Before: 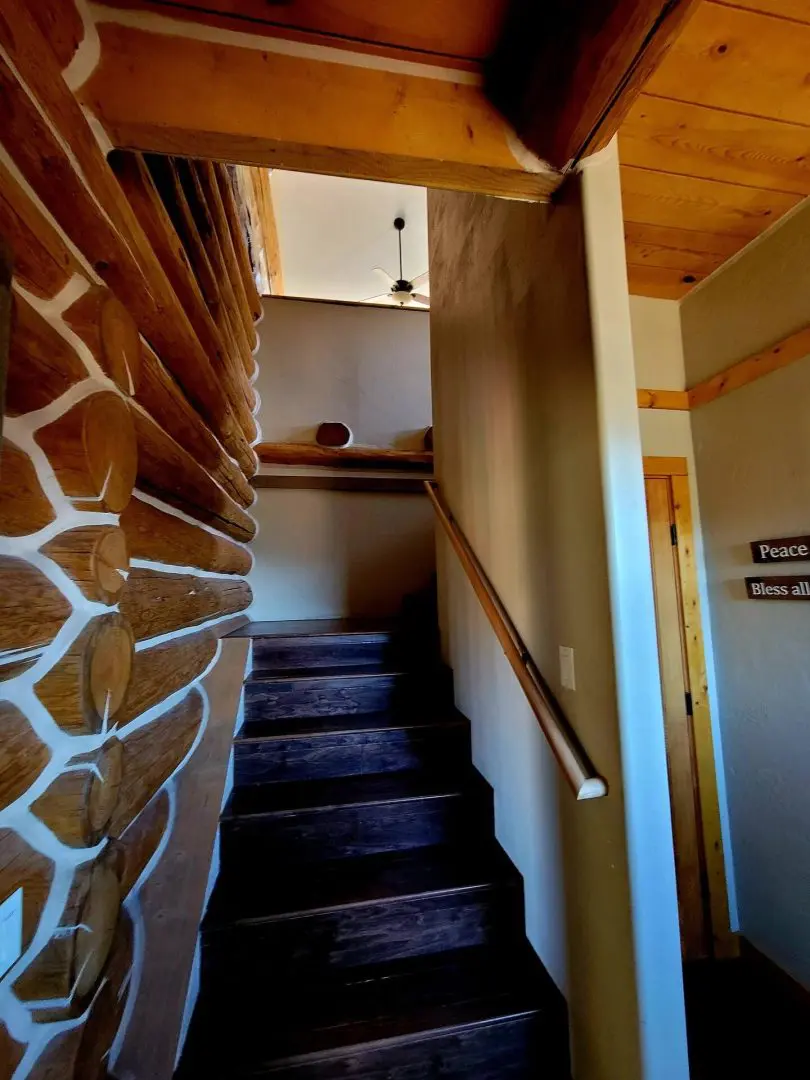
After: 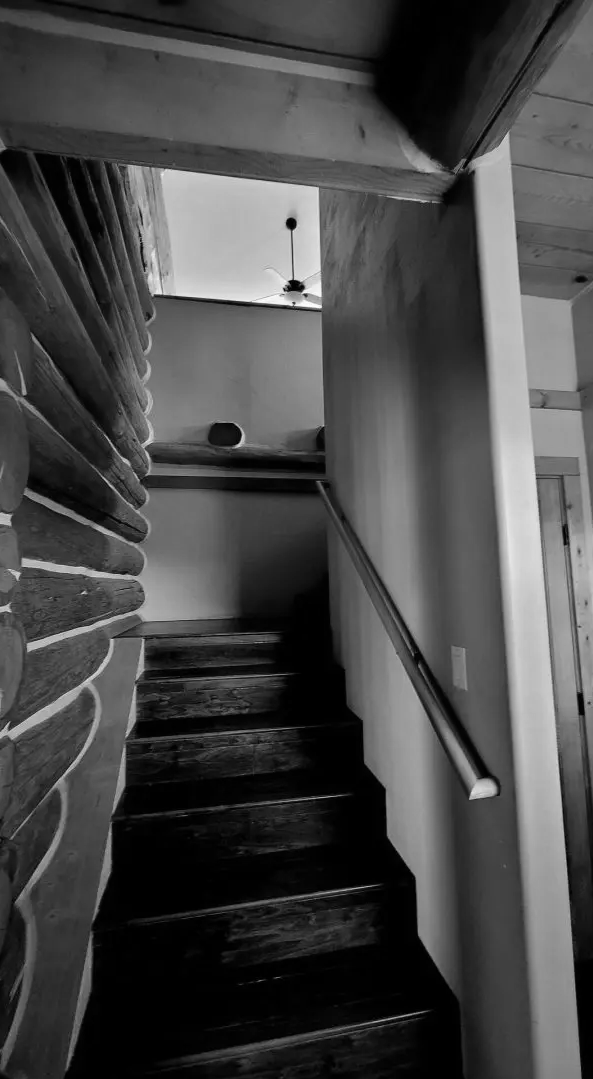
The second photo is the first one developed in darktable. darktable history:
monochrome: a 2.21, b -1.33, size 2.2
crop: left 13.443%, right 13.31%
